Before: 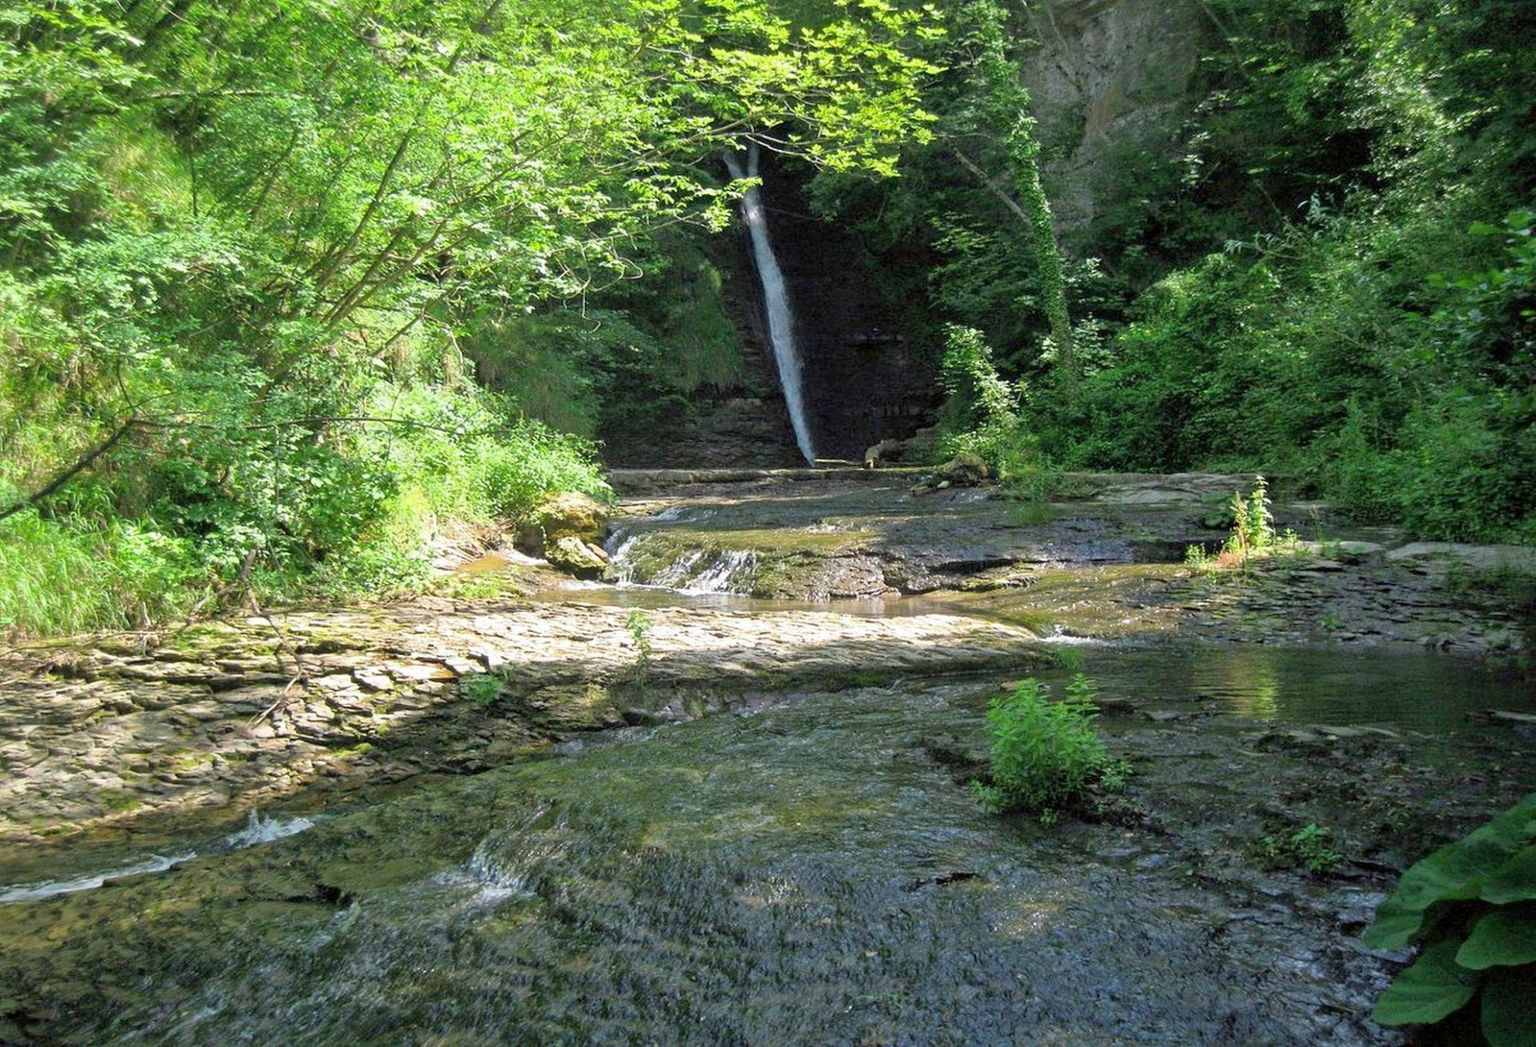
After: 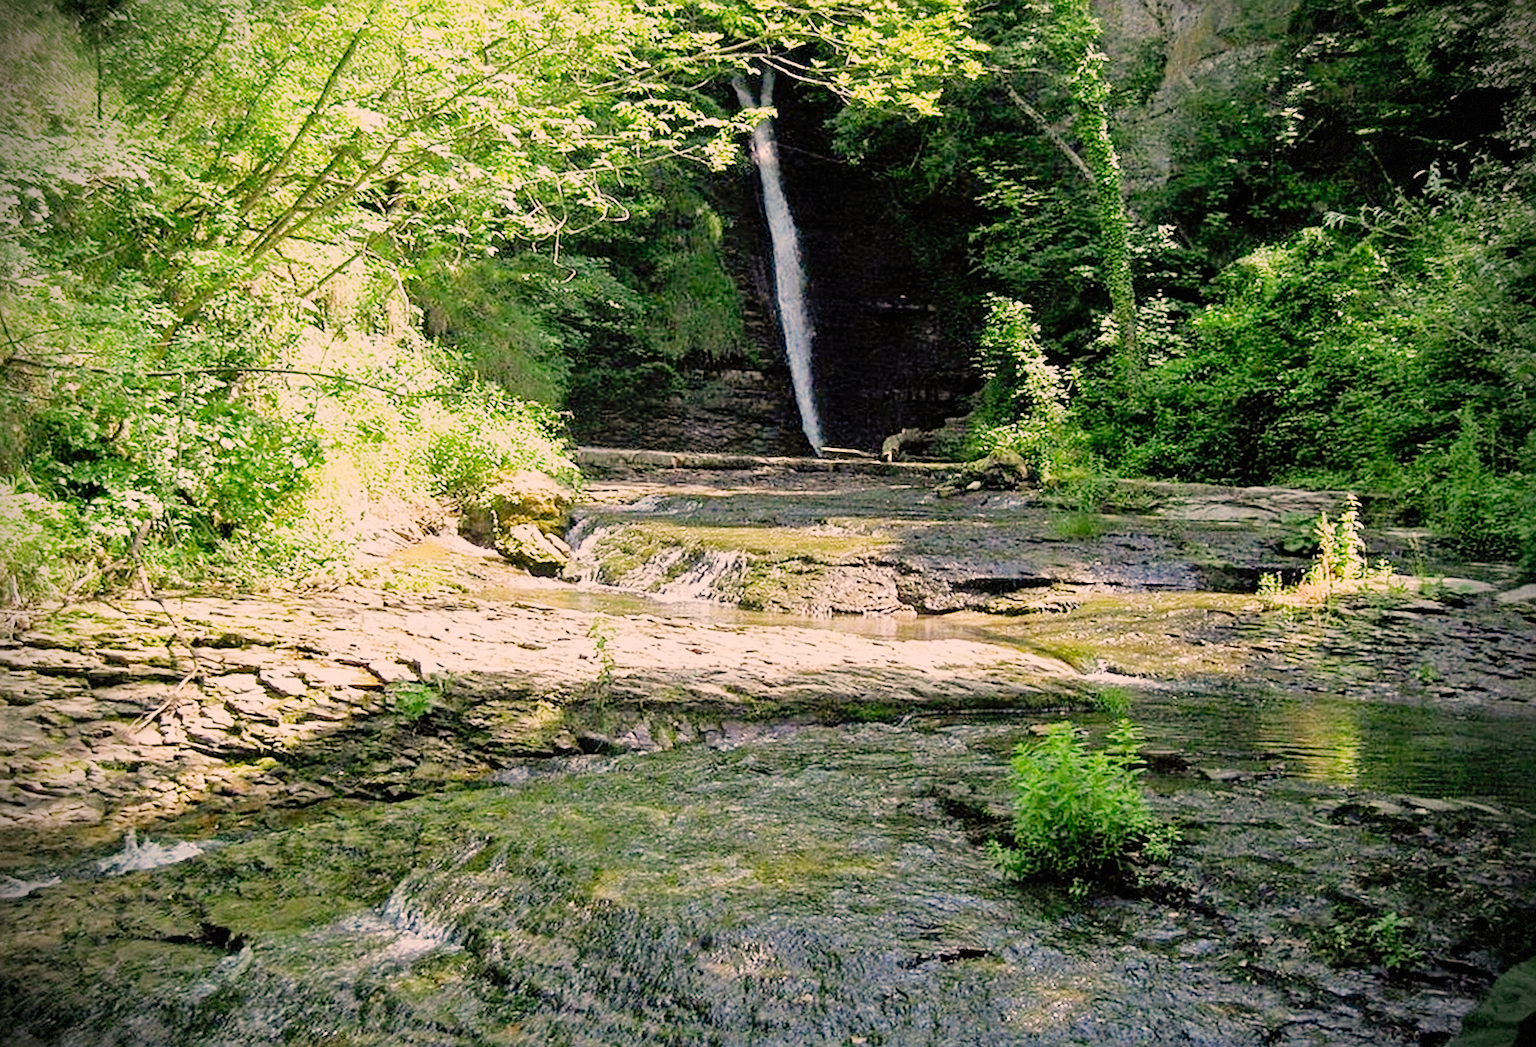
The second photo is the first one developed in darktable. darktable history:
crop and rotate: angle -3°, left 5.287%, top 5.221%, right 4.598%, bottom 4.57%
sharpen: on, module defaults
filmic rgb: black relative exposure -7.65 EV, white relative exposure 4.56 EV, hardness 3.61, add noise in highlights 0.002, preserve chrominance no, color science v3 (2019), use custom middle-gray values true, contrast in highlights soft
tone curve: curves: ch0 [(0, 0.005) (0.103, 0.097) (0.18, 0.22) (0.378, 0.482) (0.504, 0.631) (0.663, 0.801) (0.834, 0.914) (1, 0.971)]; ch1 [(0, 0) (0.172, 0.123) (0.324, 0.253) (0.396, 0.388) (0.478, 0.461) (0.499, 0.498) (0.545, 0.587) (0.604, 0.692) (0.704, 0.818) (1, 1)]; ch2 [(0, 0) (0.411, 0.424) (0.496, 0.5) (0.521, 0.537) (0.555, 0.585) (0.628, 0.703) (1, 1)], preserve colors none
vignetting: brightness -0.888, dithering 8-bit output
color correction: highlights a* 11.58, highlights b* 12.11
